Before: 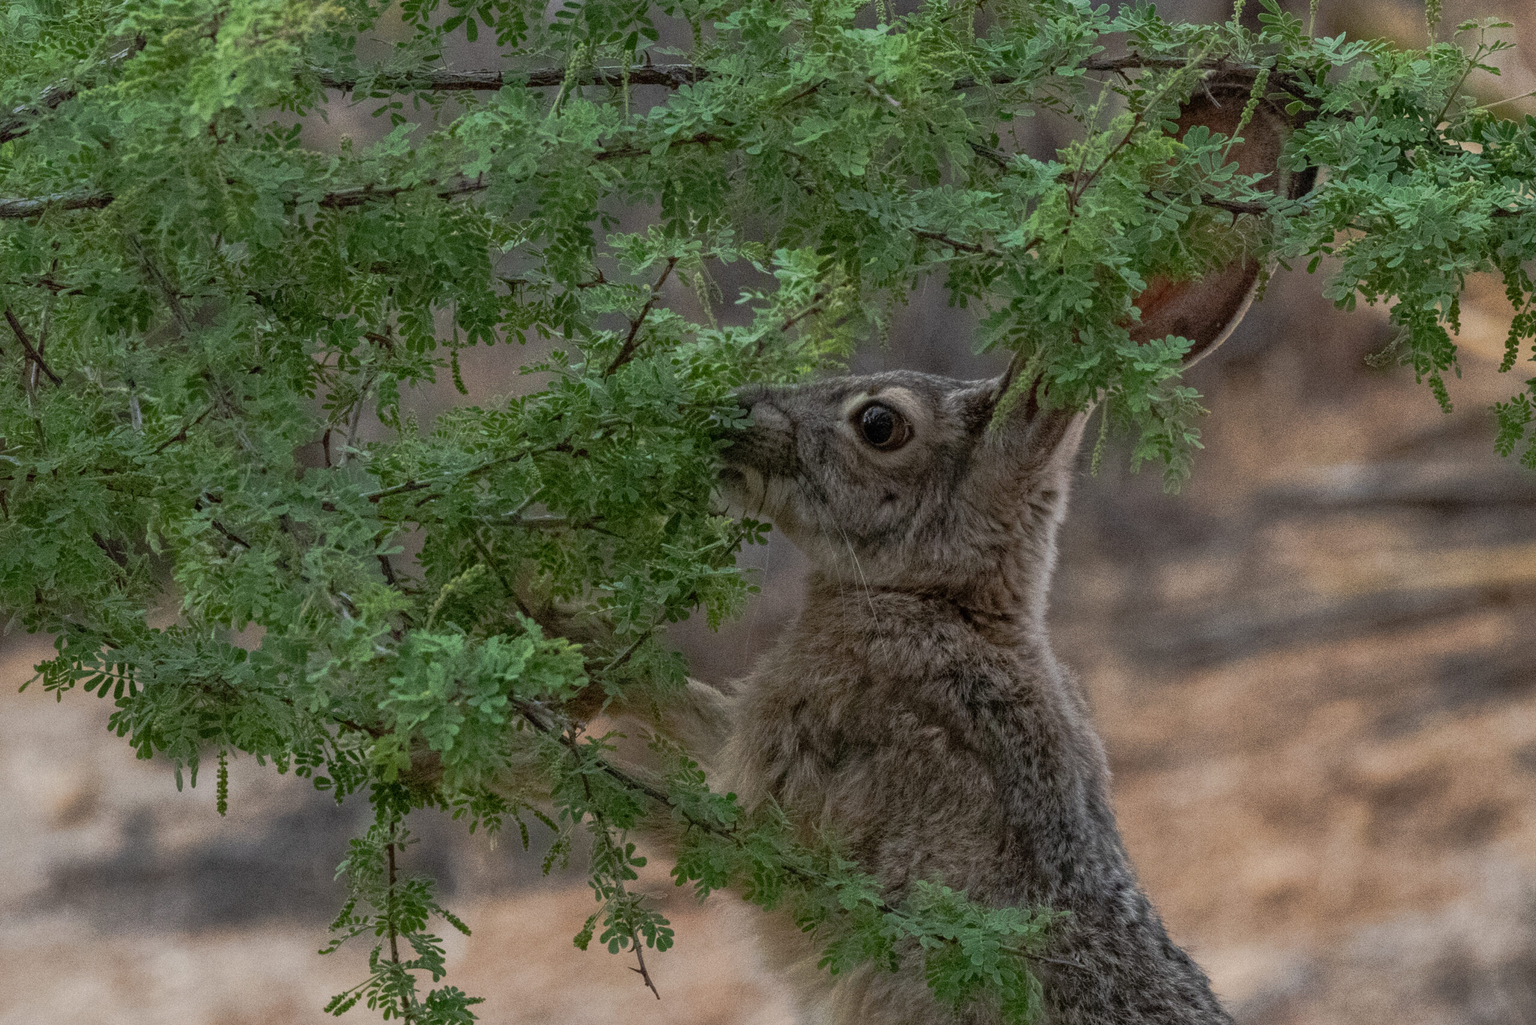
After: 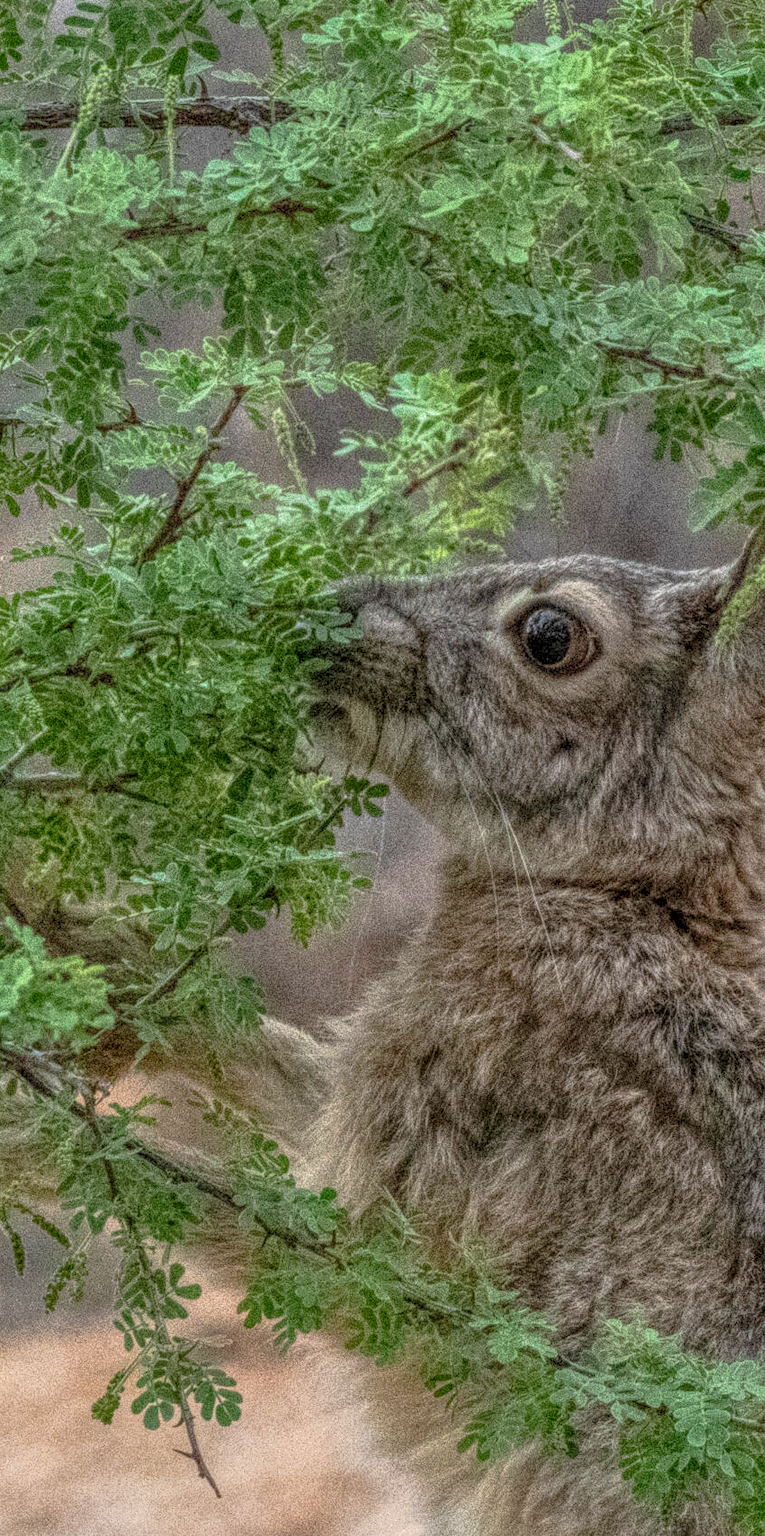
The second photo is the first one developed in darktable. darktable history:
tone equalizer: -8 EV 1 EV, -7 EV 1 EV, -6 EV 1 EV, -5 EV 1 EV, -4 EV 1 EV, -3 EV 0.75 EV, -2 EV 0.5 EV, -1 EV 0.25 EV
crop: left 33.36%, right 33.36%
exposure: black level correction 0.001, exposure 0.5 EV, compensate exposure bias true, compensate highlight preservation false
local contrast: highlights 20%, shadows 30%, detail 200%, midtone range 0.2
